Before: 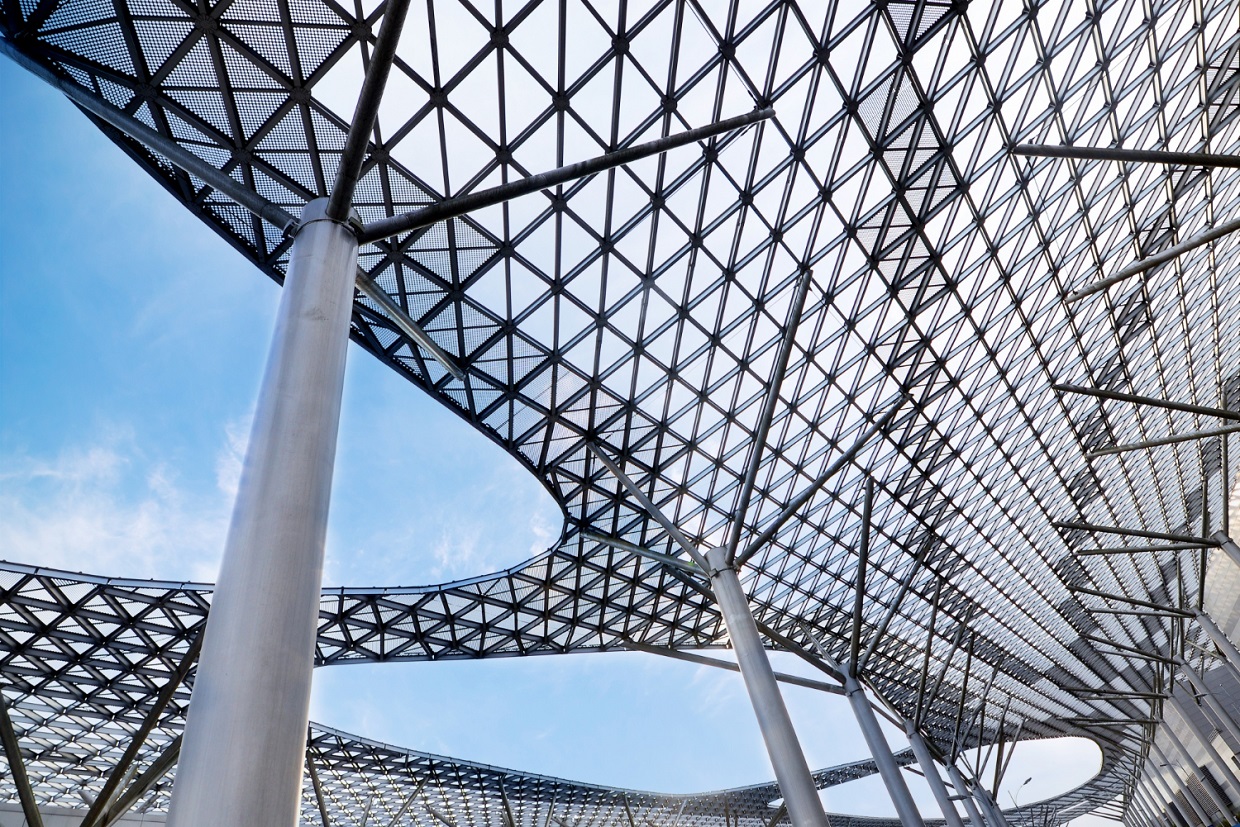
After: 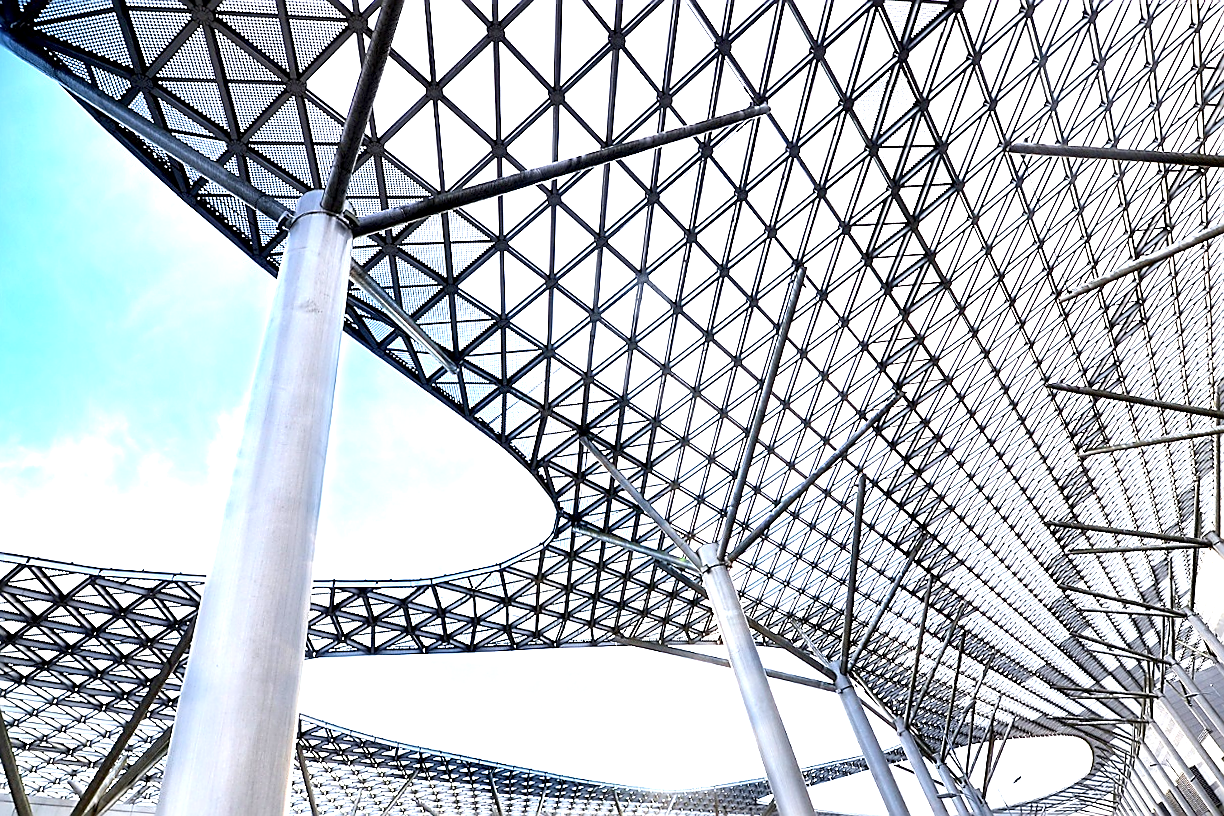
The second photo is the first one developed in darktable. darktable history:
contrast brightness saturation: contrast 0.01, saturation -0.05
exposure: black level correction 0.001, exposure 1.398 EV, compensate exposure bias true, compensate highlight preservation false
crop and rotate: angle -0.5°
sharpen: radius 1.4, amount 1.25, threshold 0.7
color balance: mode lift, gamma, gain (sRGB)
